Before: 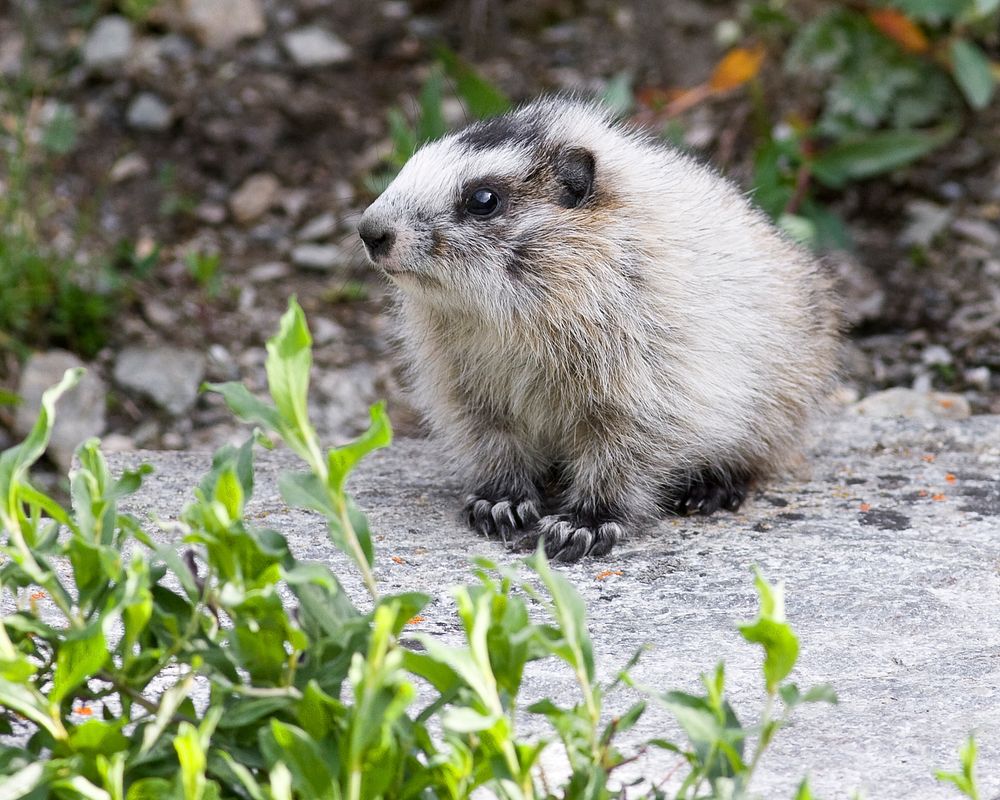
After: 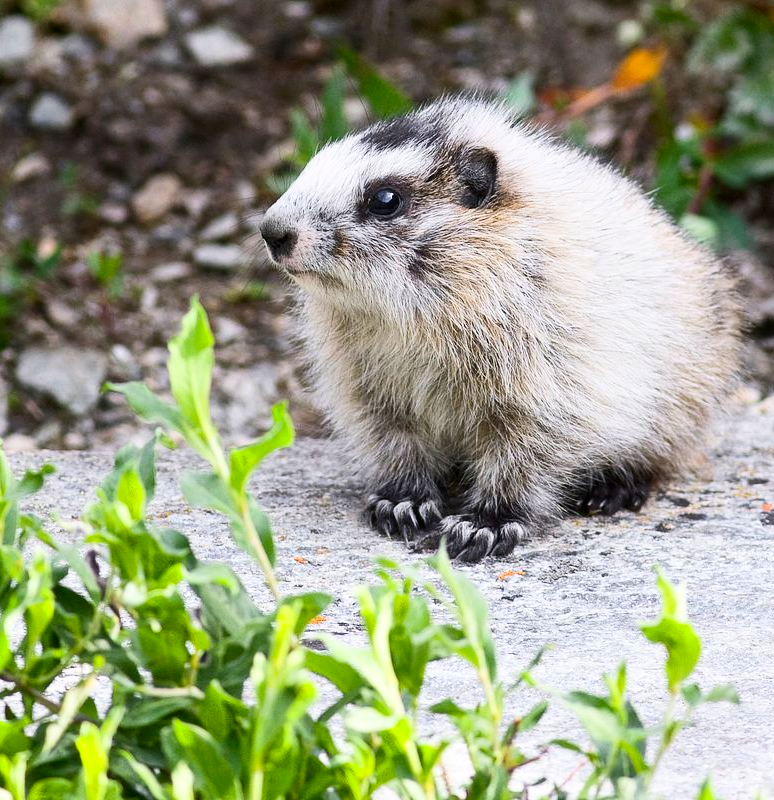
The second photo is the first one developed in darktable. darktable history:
contrast brightness saturation: contrast 0.225, brightness 0.103, saturation 0.292
crop: left 9.893%, right 12.663%
